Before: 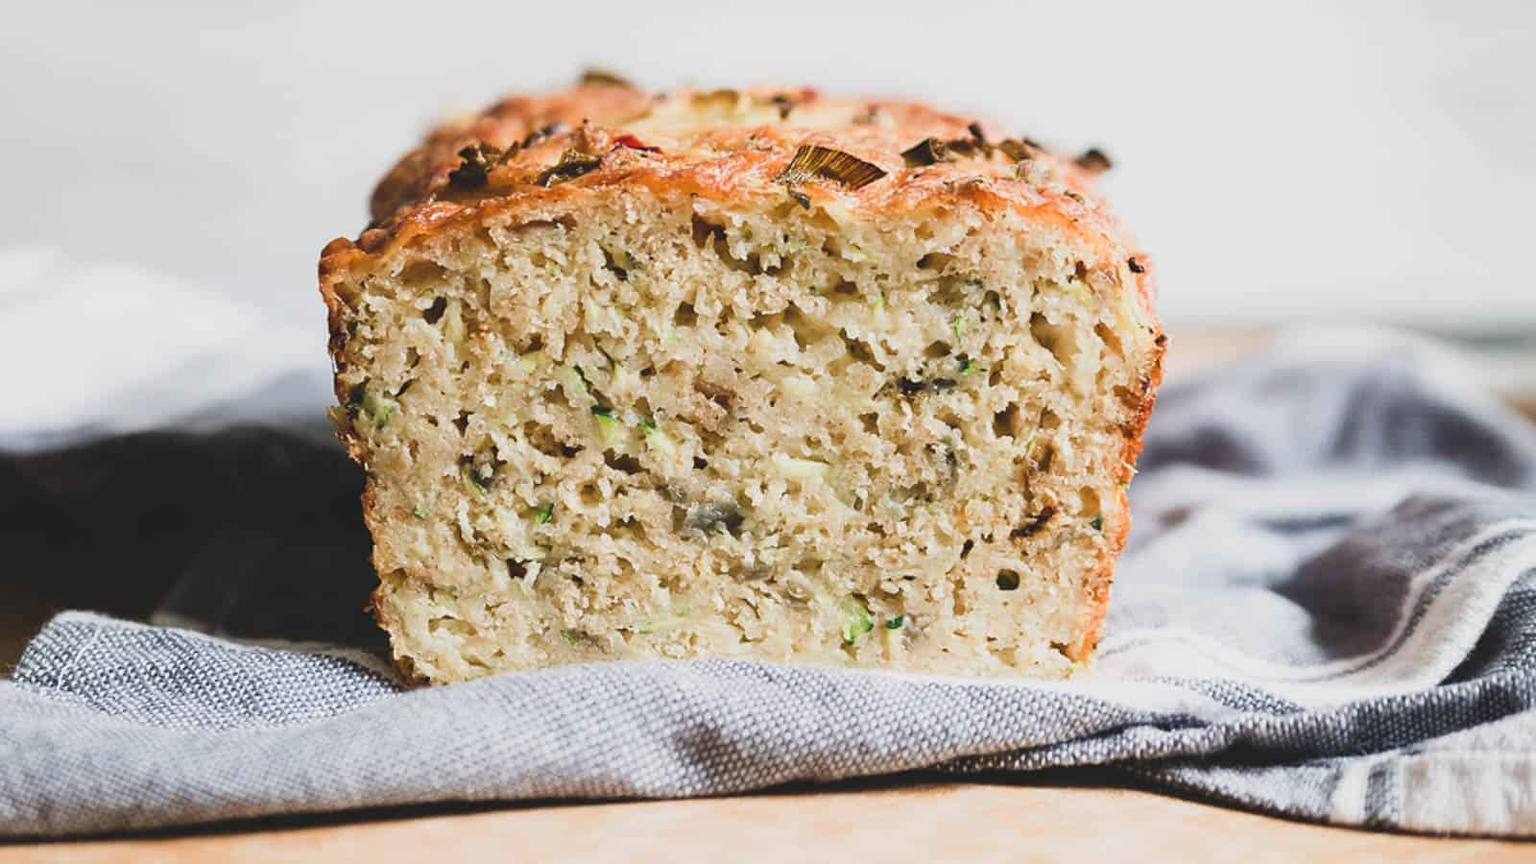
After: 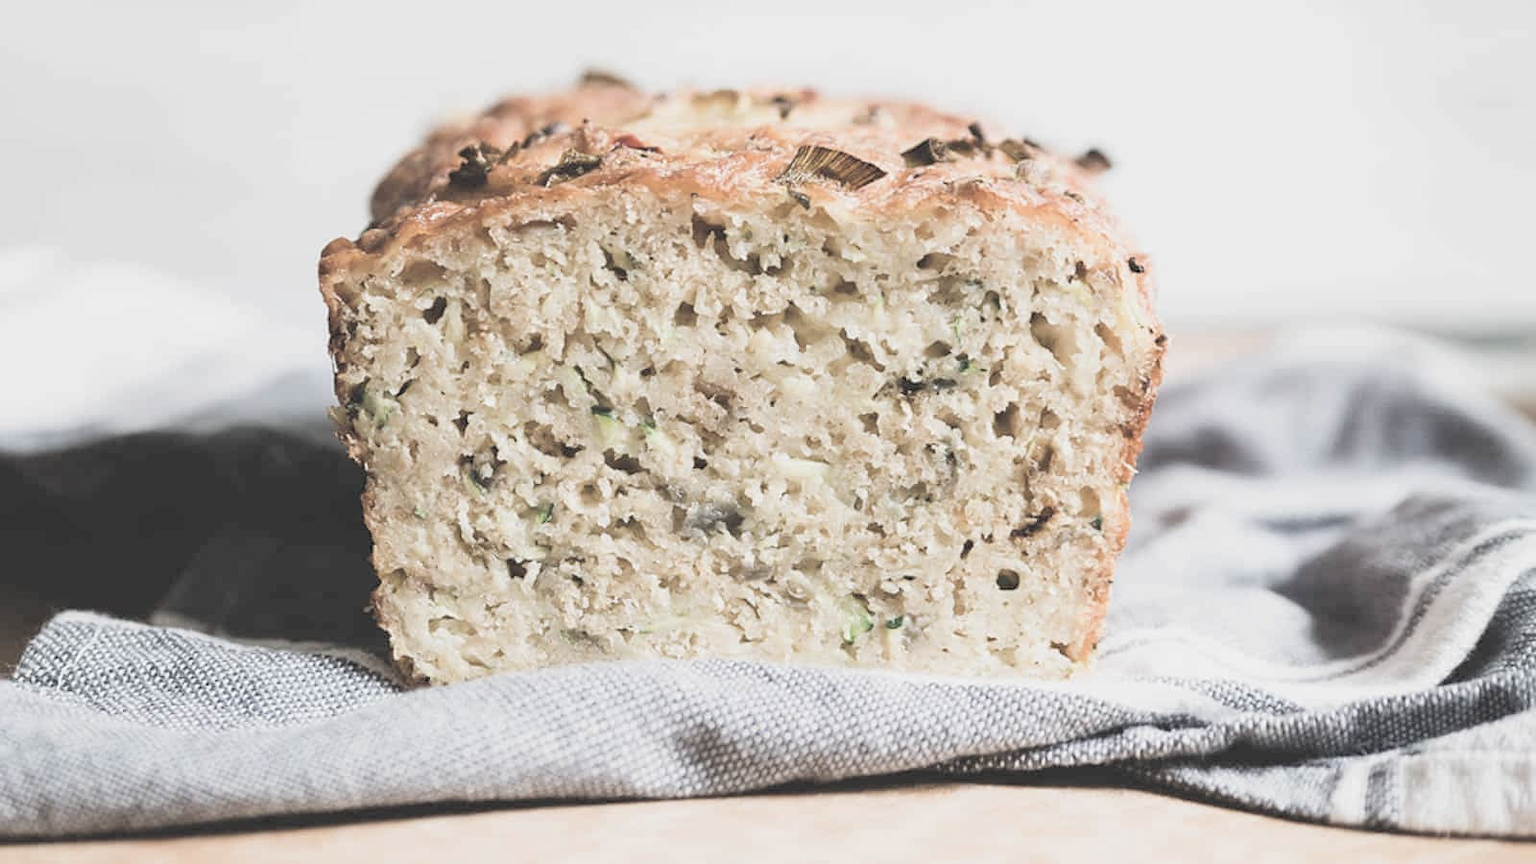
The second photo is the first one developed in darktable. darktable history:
contrast brightness saturation: brightness 0.183, saturation -0.497
